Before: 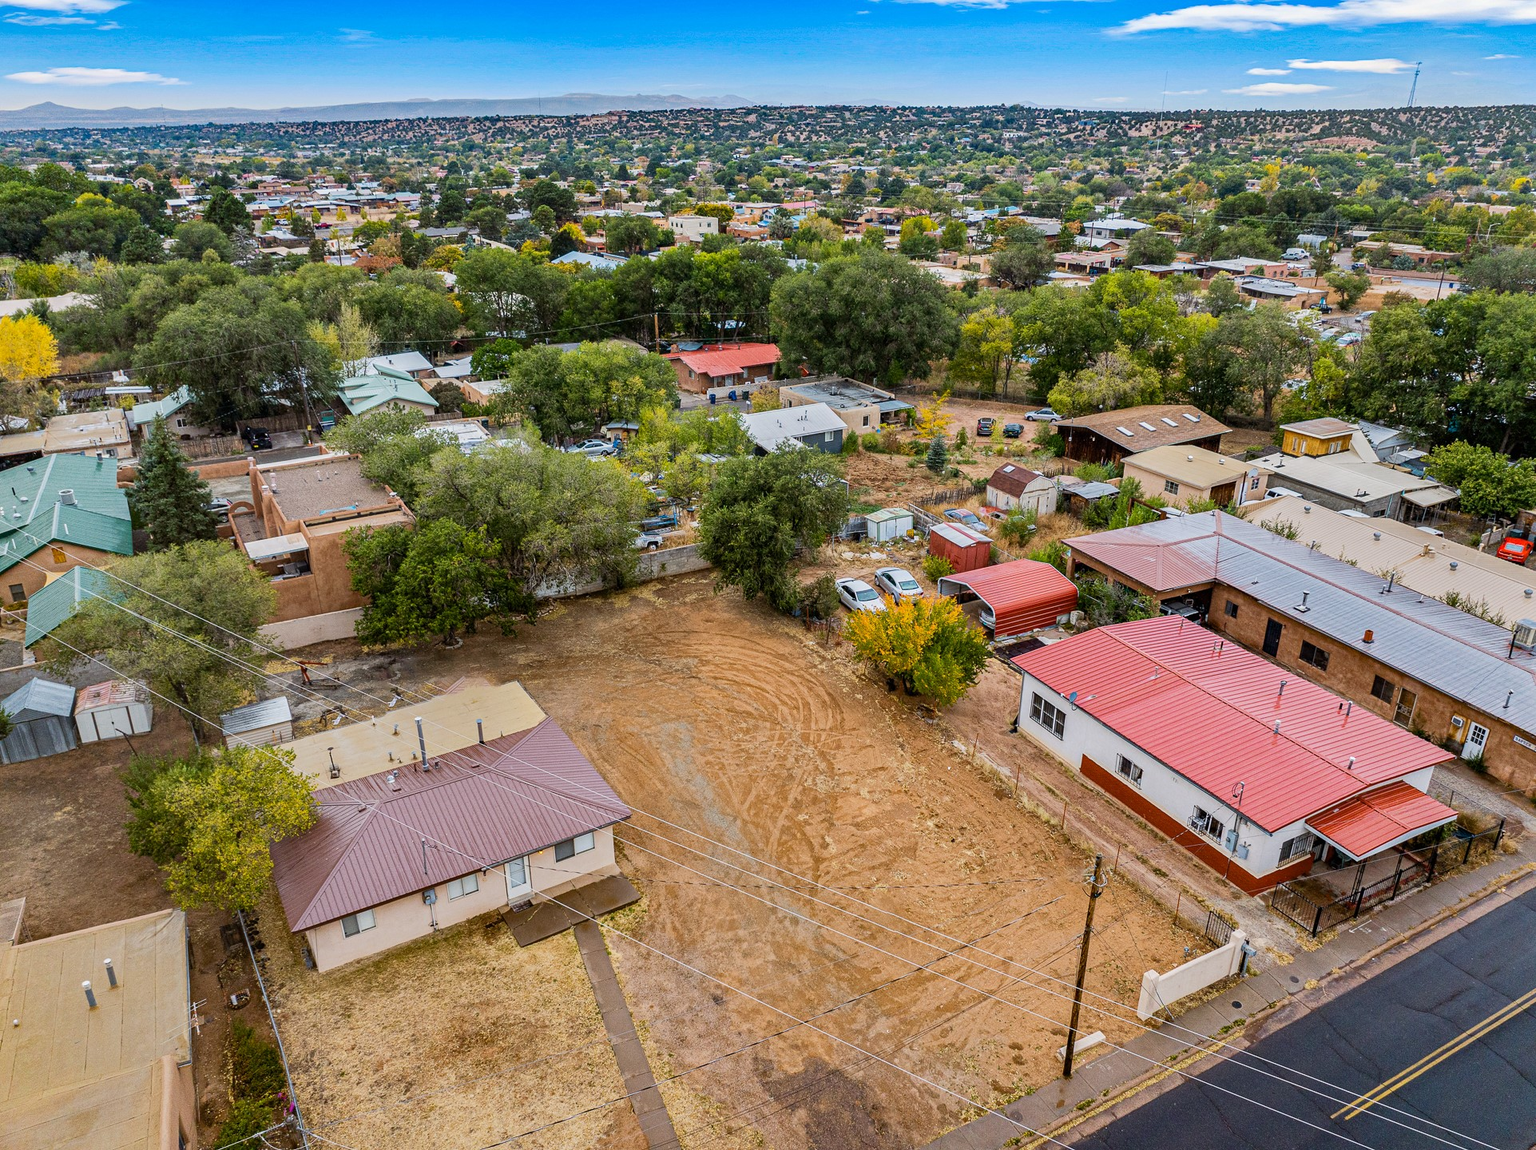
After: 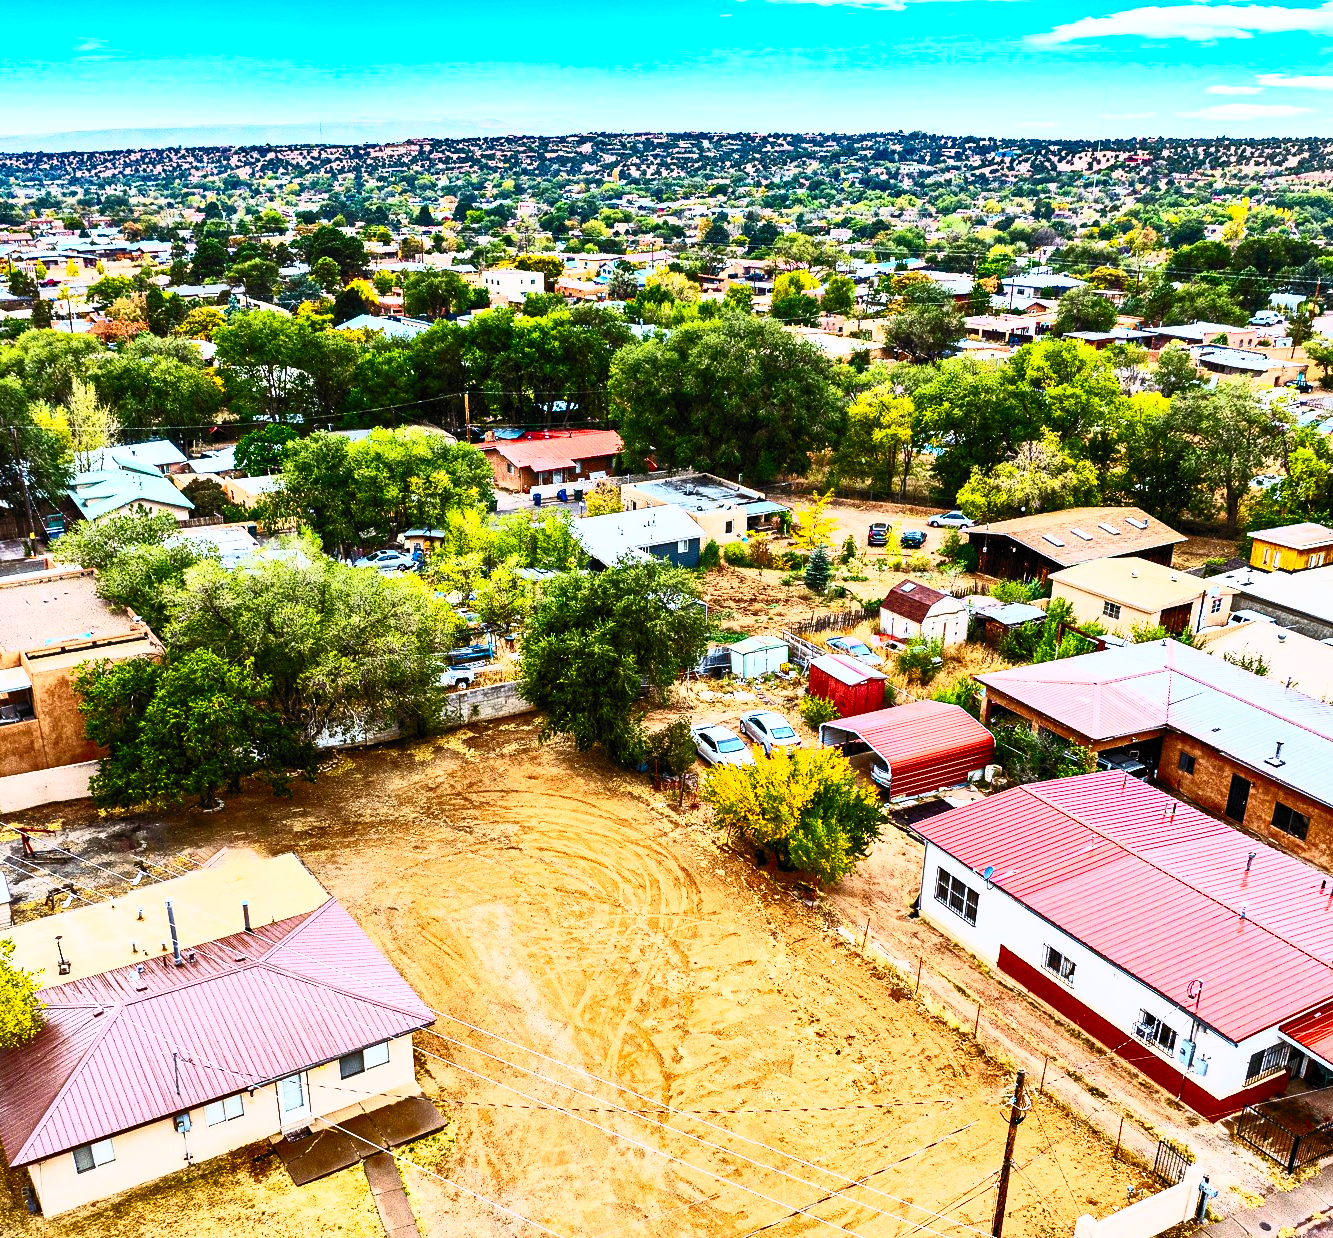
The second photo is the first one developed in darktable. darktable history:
filmic rgb: black relative exposure -16 EV, white relative exposure 5.31 EV, hardness 5.9, contrast 1.25, preserve chrominance no, color science v5 (2021)
contrast brightness saturation: contrast 0.83, brightness 0.59, saturation 0.59
white balance: red 0.988, blue 1.017
crop: left 18.479%, right 12.2%, bottom 13.971%
